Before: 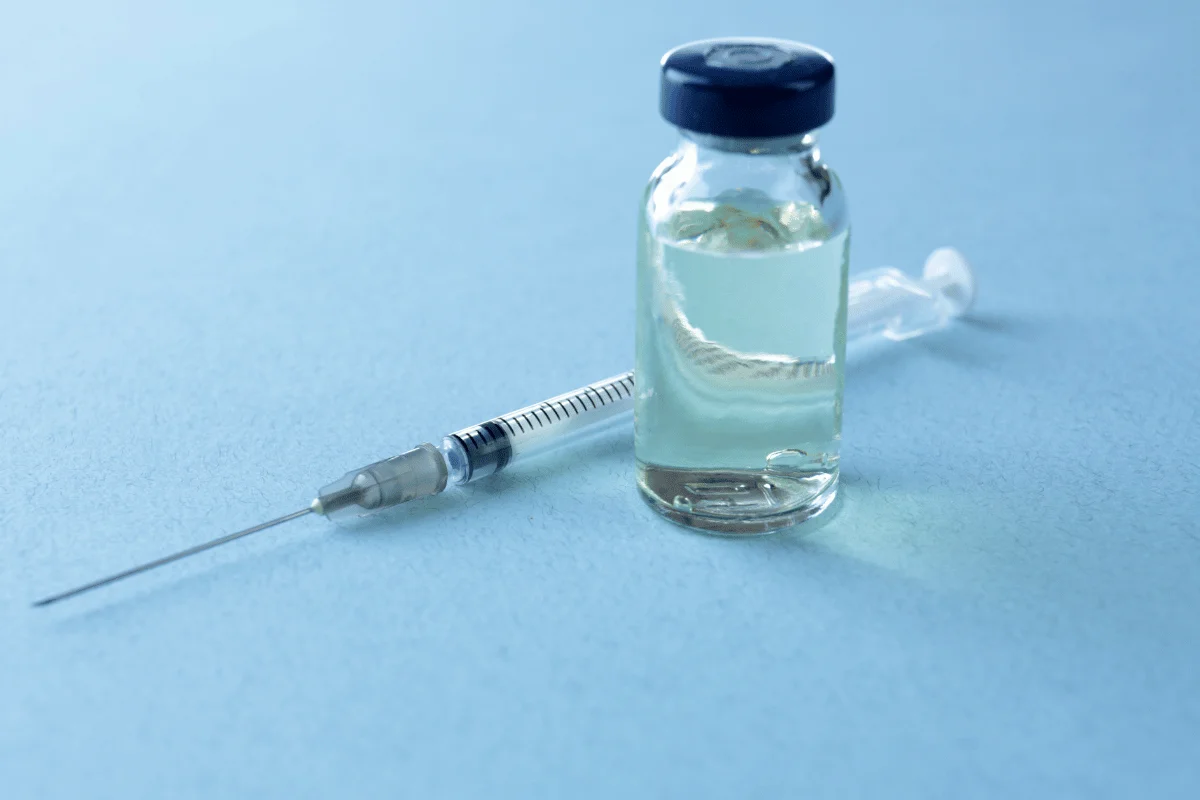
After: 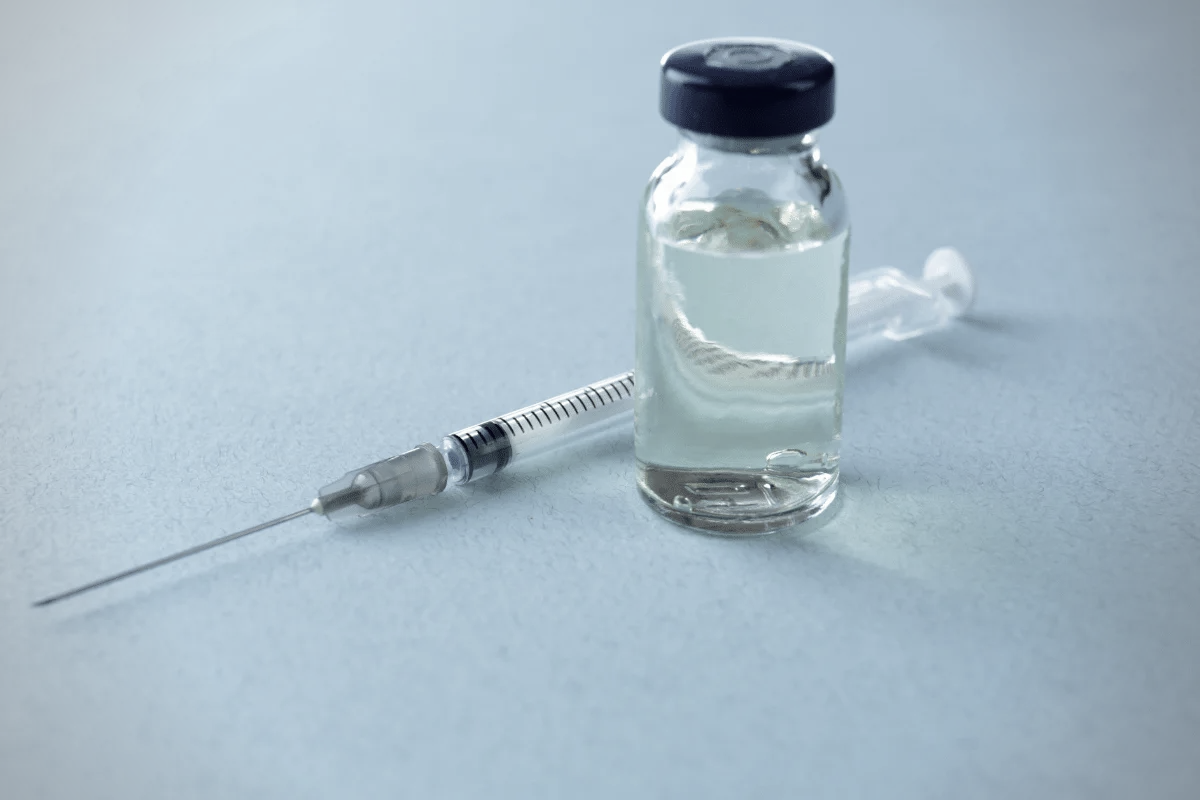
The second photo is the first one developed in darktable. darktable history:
color zones: curves: ch0 [(0, 0.6) (0.129, 0.508) (0.193, 0.483) (0.429, 0.5) (0.571, 0.5) (0.714, 0.5) (0.857, 0.5) (1, 0.6)]; ch1 [(0, 0.481) (0.112, 0.245) (0.213, 0.223) (0.429, 0.233) (0.571, 0.231) (0.683, 0.242) (0.857, 0.296) (1, 0.481)]
vignetting: fall-off radius 60.92%
